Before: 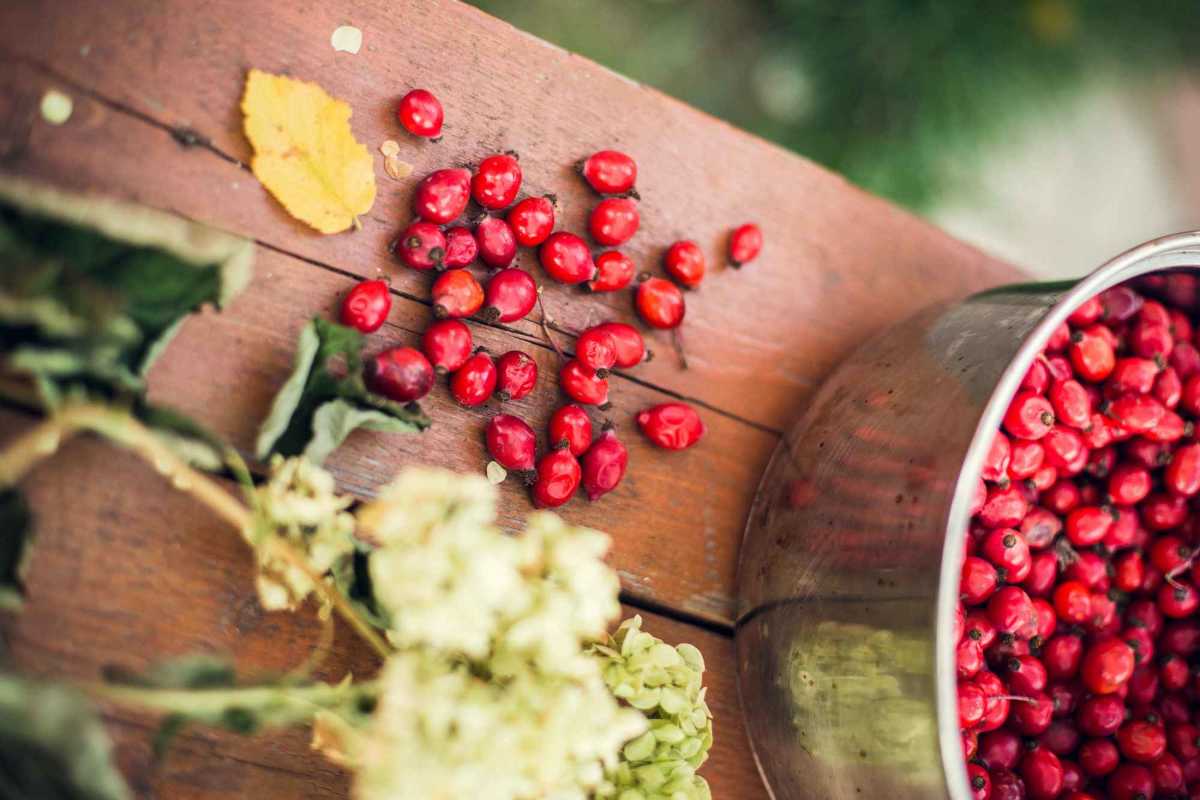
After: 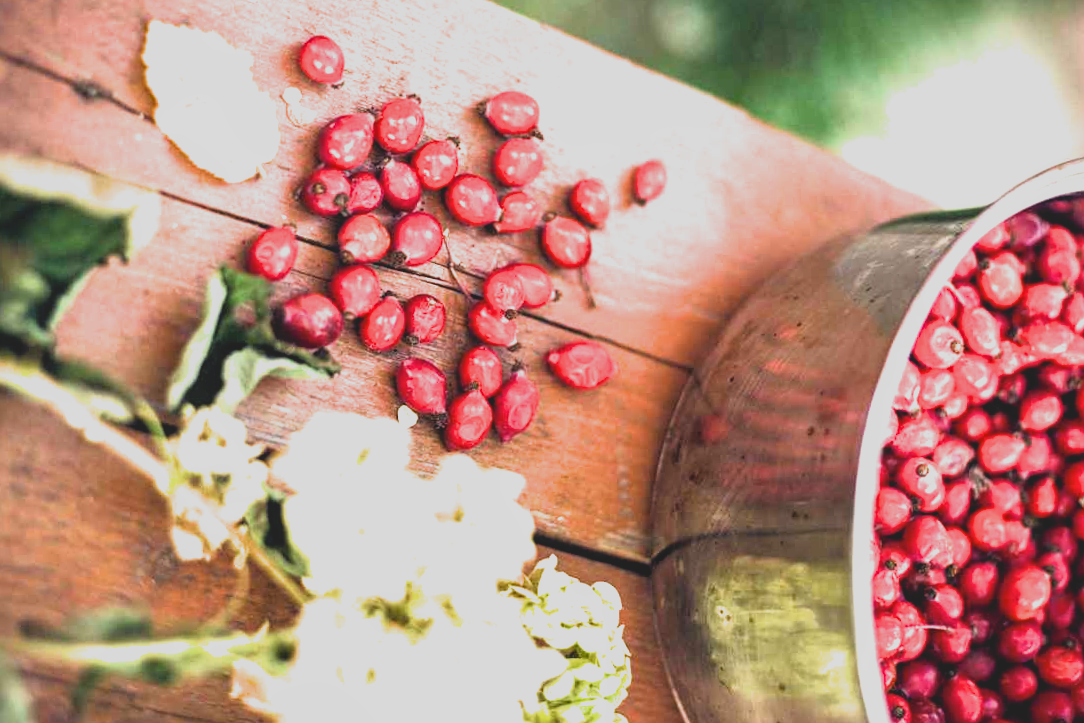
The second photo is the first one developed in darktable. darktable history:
crop and rotate: angle 1.64°, left 5.785%, top 5.689%
exposure: exposure 0.771 EV, compensate highlight preservation false
sharpen: amount 0.206
filmic rgb: black relative exposure -8.27 EV, white relative exposure 2.2 EV, target white luminance 99.866%, hardness 7.1, latitude 74.51%, contrast 1.315, highlights saturation mix -2.89%, shadows ↔ highlights balance 30.11%
contrast brightness saturation: contrast -0.277
local contrast: highlights 100%, shadows 101%, detail 119%, midtone range 0.2
